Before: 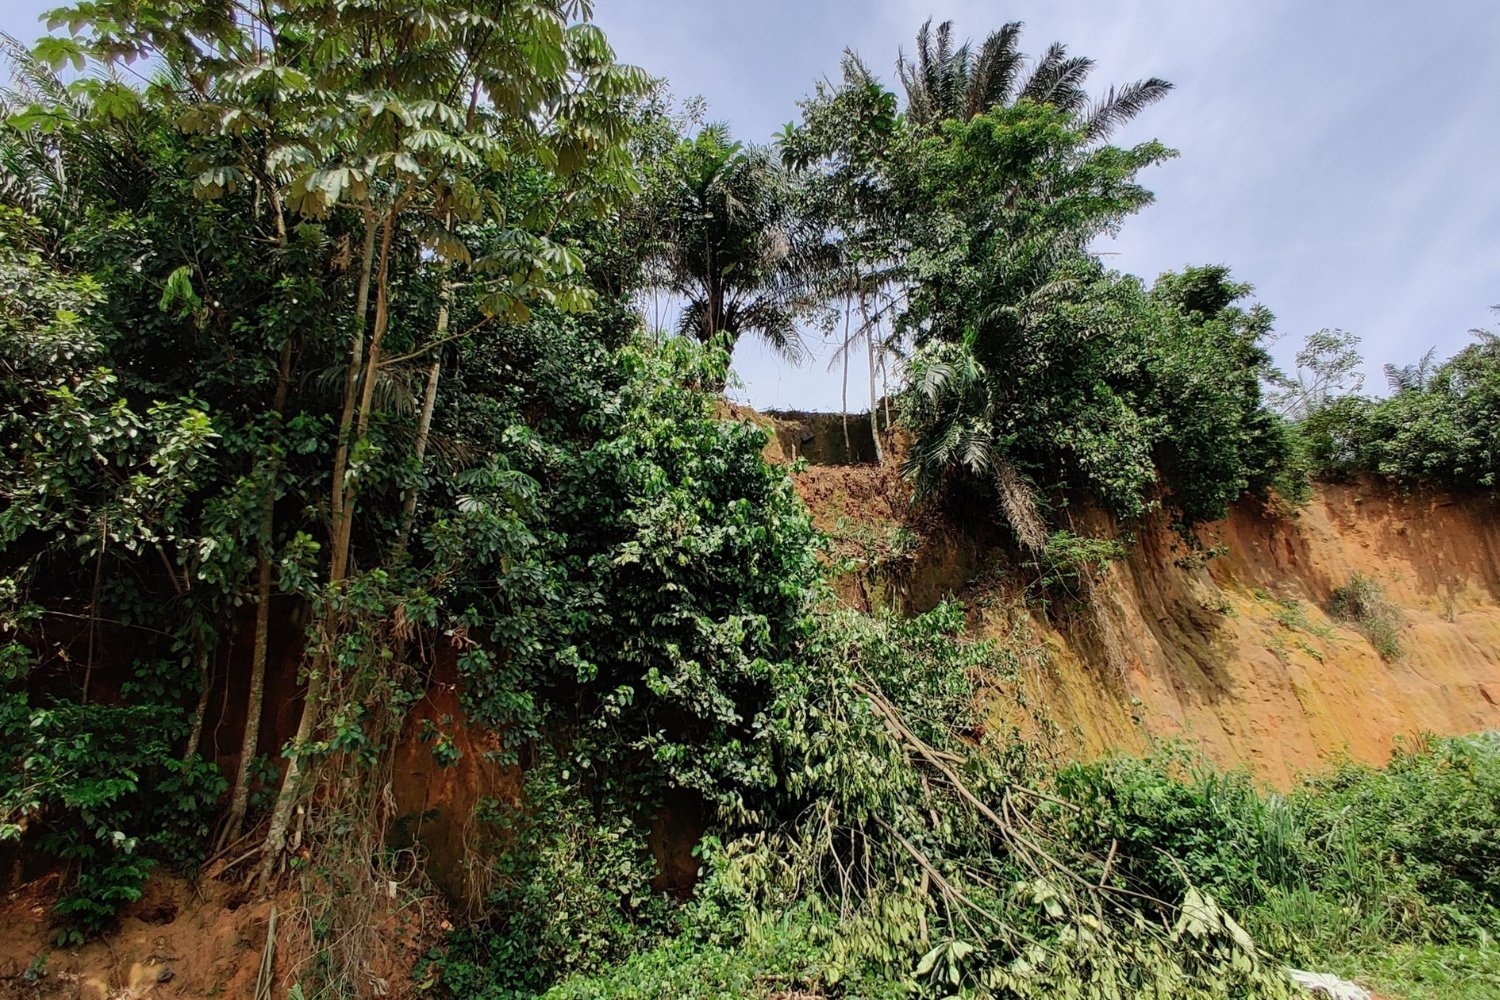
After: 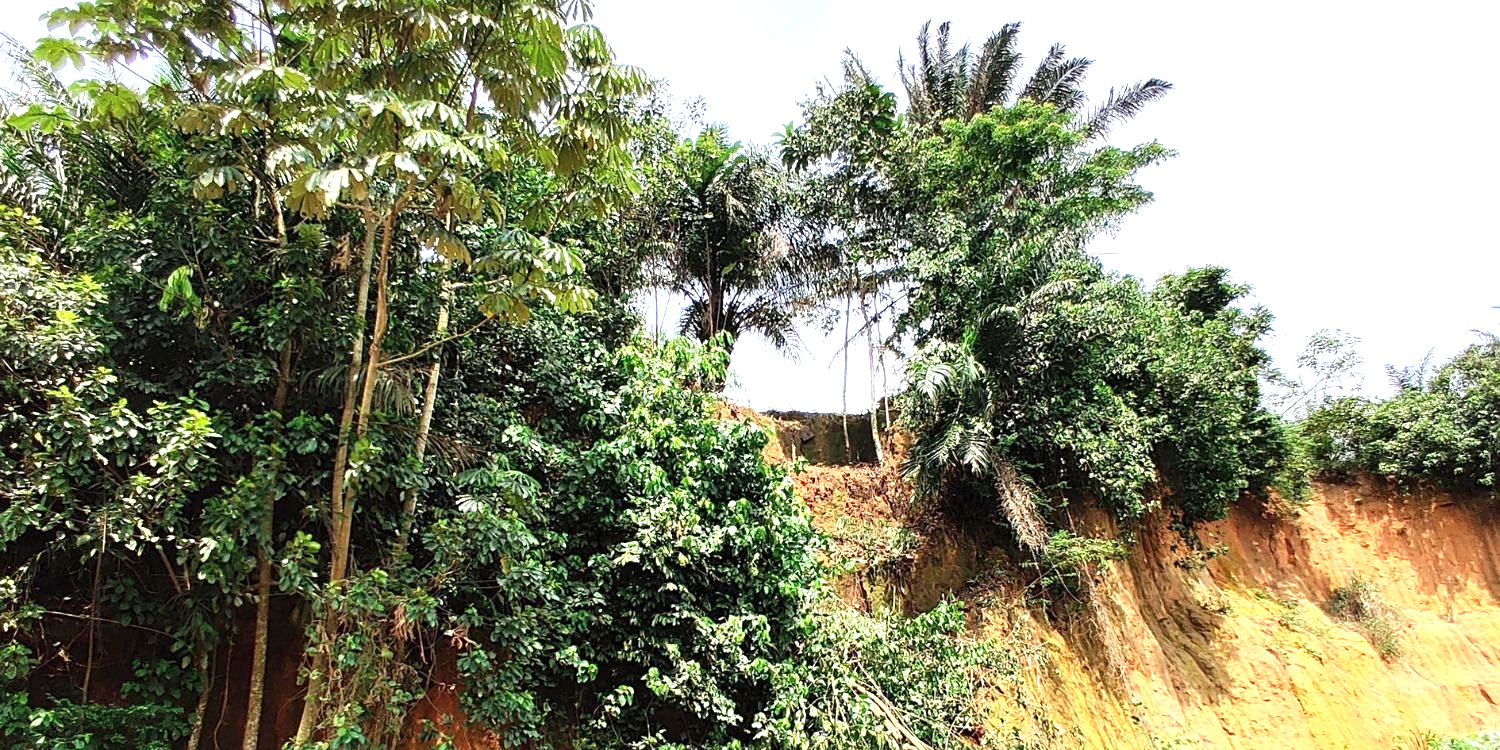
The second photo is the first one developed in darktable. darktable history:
sharpen: amount 0.212
exposure: black level correction 0, exposure 1.336 EV, compensate highlight preservation false
crop: bottom 24.992%
